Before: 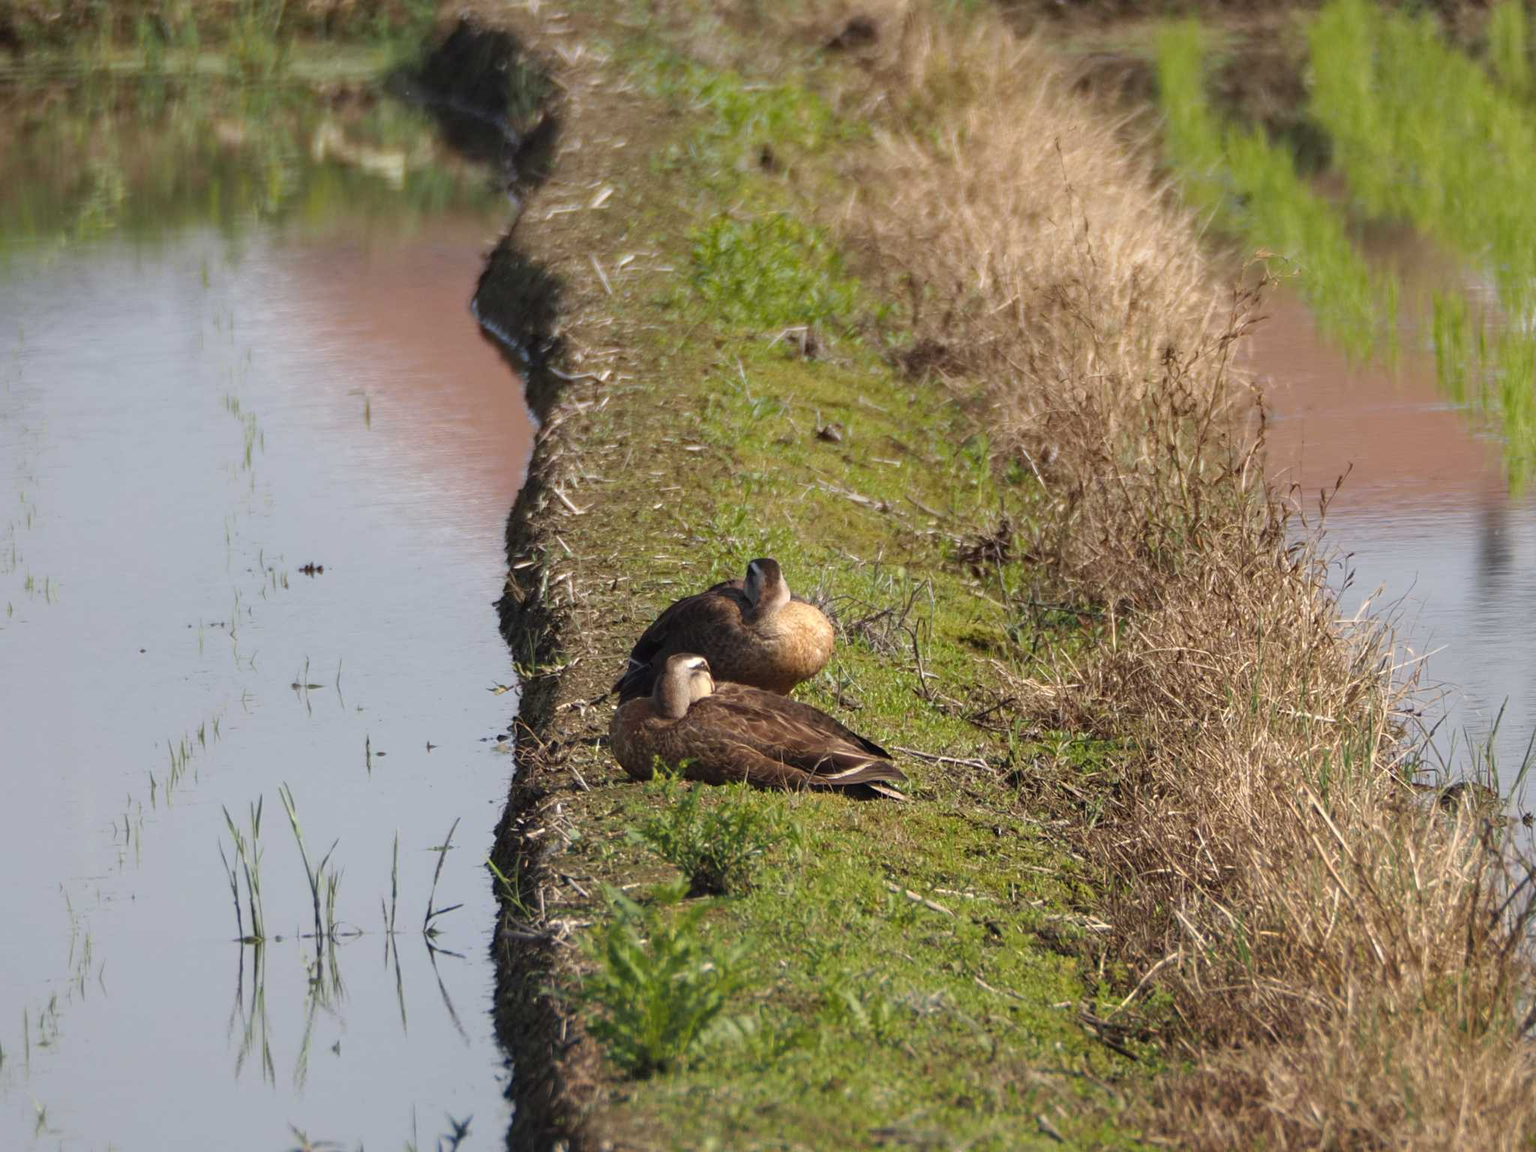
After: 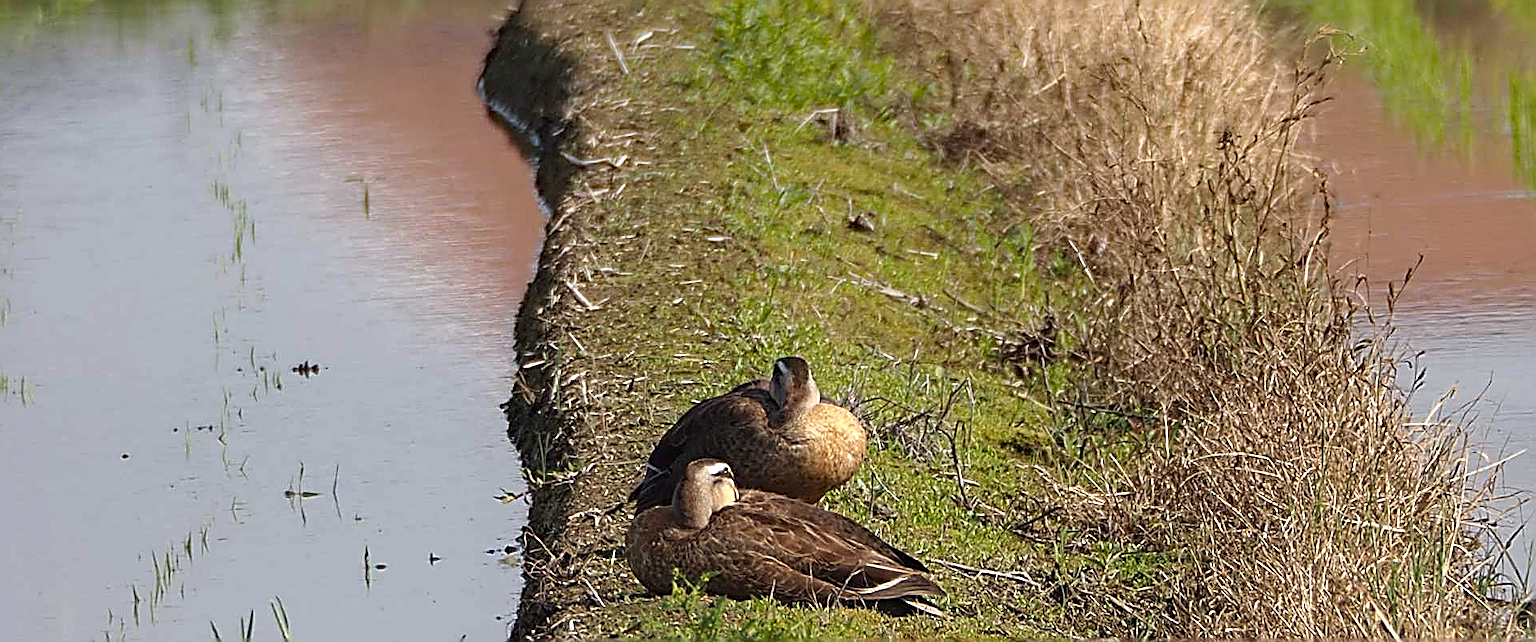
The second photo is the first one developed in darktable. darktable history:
sharpen: amount 1.994
crop: left 1.751%, top 19.657%, right 5.017%, bottom 28.334%
haze removal: compatibility mode true, adaptive false
